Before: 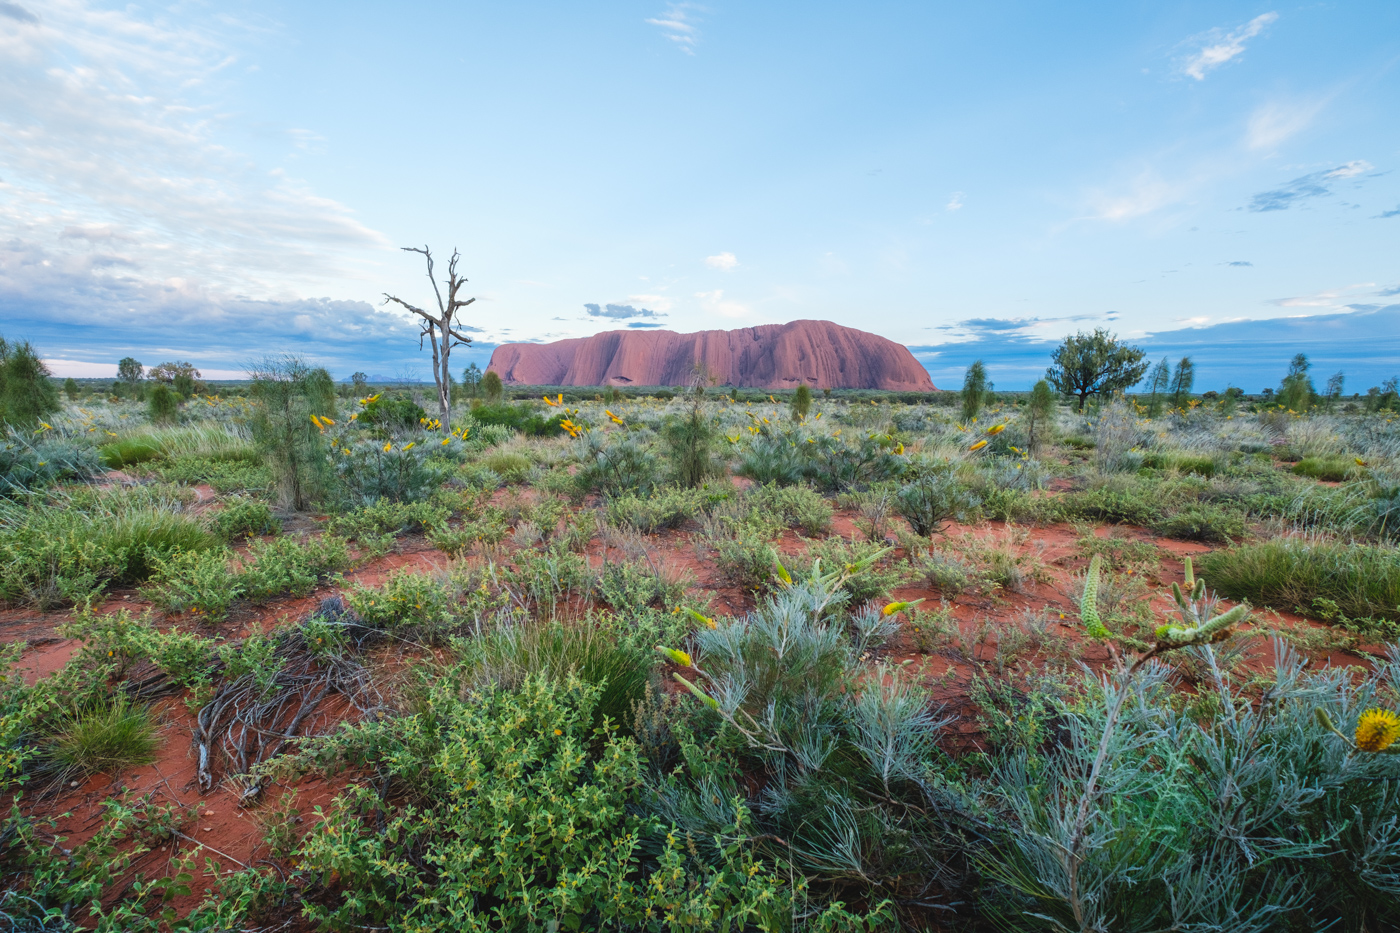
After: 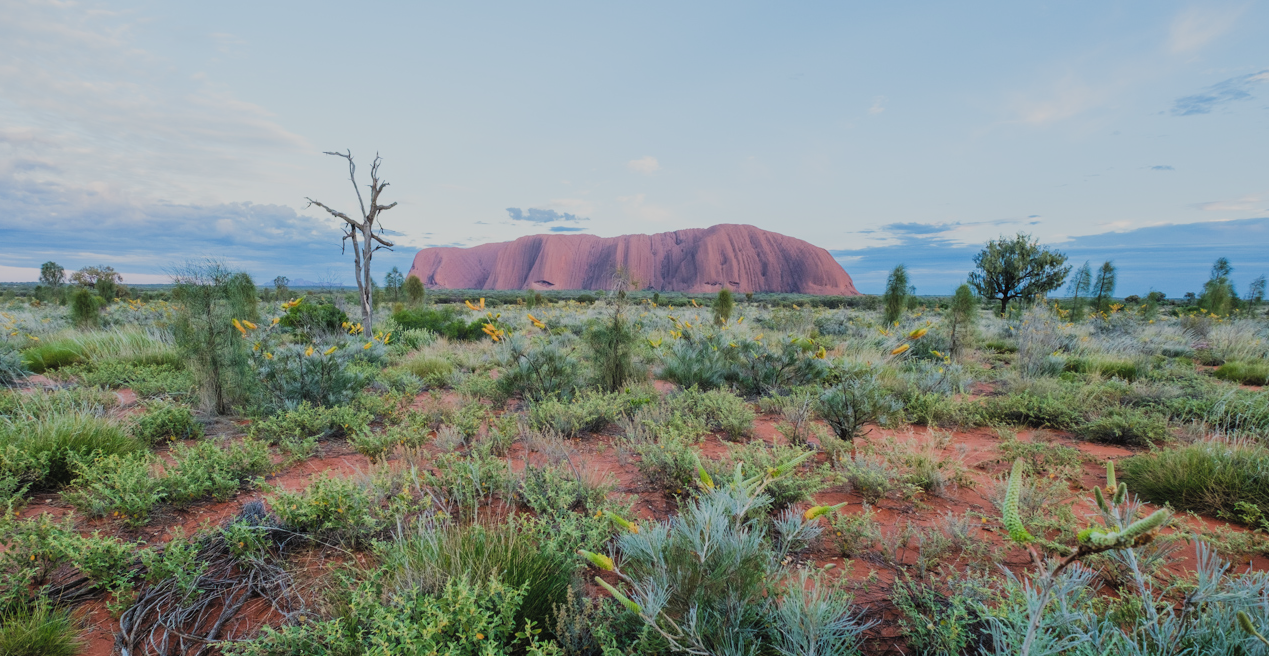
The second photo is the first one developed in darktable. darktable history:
crop: left 5.606%, top 10.352%, right 3.743%, bottom 19.263%
filmic rgb: black relative exposure -7.65 EV, white relative exposure 4.56 EV, hardness 3.61, color science v5 (2021), contrast in shadows safe, contrast in highlights safe
